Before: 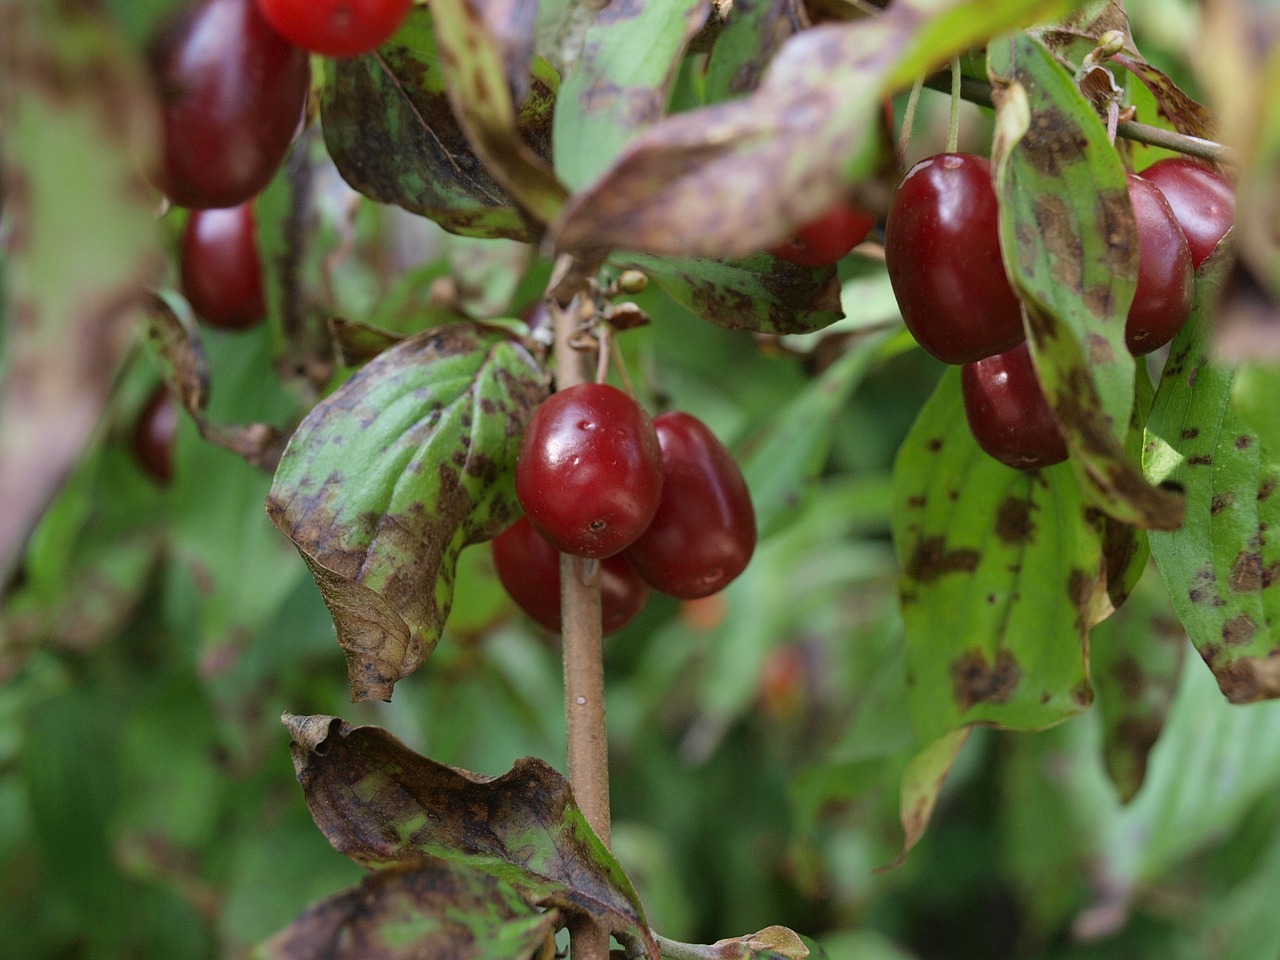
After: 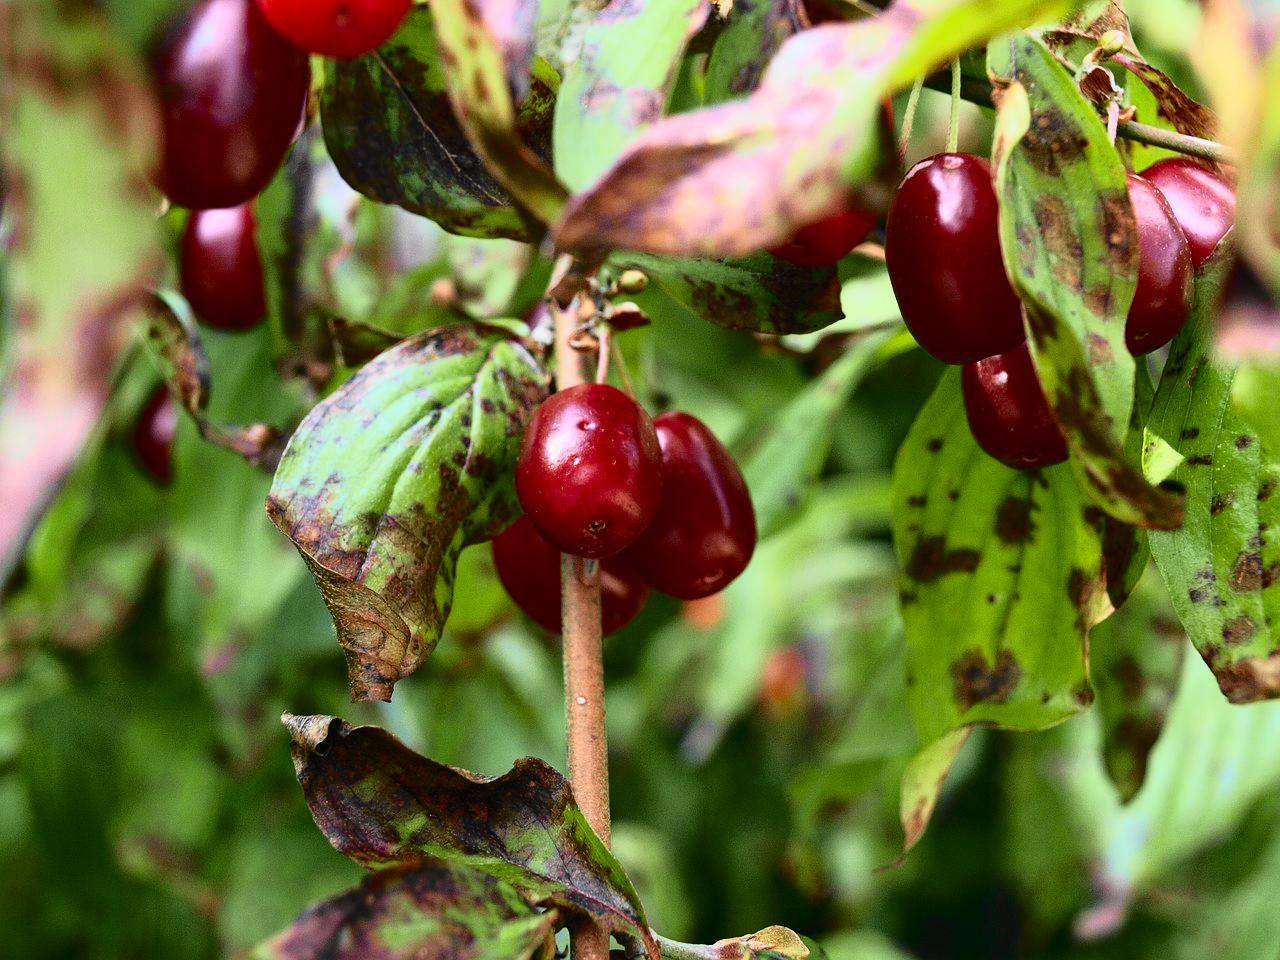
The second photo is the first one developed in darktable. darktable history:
tone equalizer: -8 EV -0.443 EV, -7 EV -0.393 EV, -6 EV -0.343 EV, -5 EV -0.217 EV, -3 EV 0.226 EV, -2 EV 0.322 EV, -1 EV 0.376 EV, +0 EV 0.4 EV, edges refinement/feathering 500, mask exposure compensation -1.57 EV, preserve details no
tone curve: curves: ch0 [(0, 0) (0.046, 0.031) (0.163, 0.114) (0.391, 0.432) (0.488, 0.561) (0.695, 0.839) (0.785, 0.904) (1, 0.965)]; ch1 [(0, 0) (0.248, 0.252) (0.427, 0.412) (0.482, 0.462) (0.499, 0.499) (0.518, 0.518) (0.535, 0.577) (0.585, 0.623) (0.679, 0.743) (0.788, 0.809) (1, 1)]; ch2 [(0, 0) (0.313, 0.262) (0.427, 0.417) (0.473, 0.47) (0.503, 0.503) (0.523, 0.515) (0.557, 0.596) (0.598, 0.646) (0.708, 0.771) (1, 1)], color space Lab, independent channels, preserve colors none
